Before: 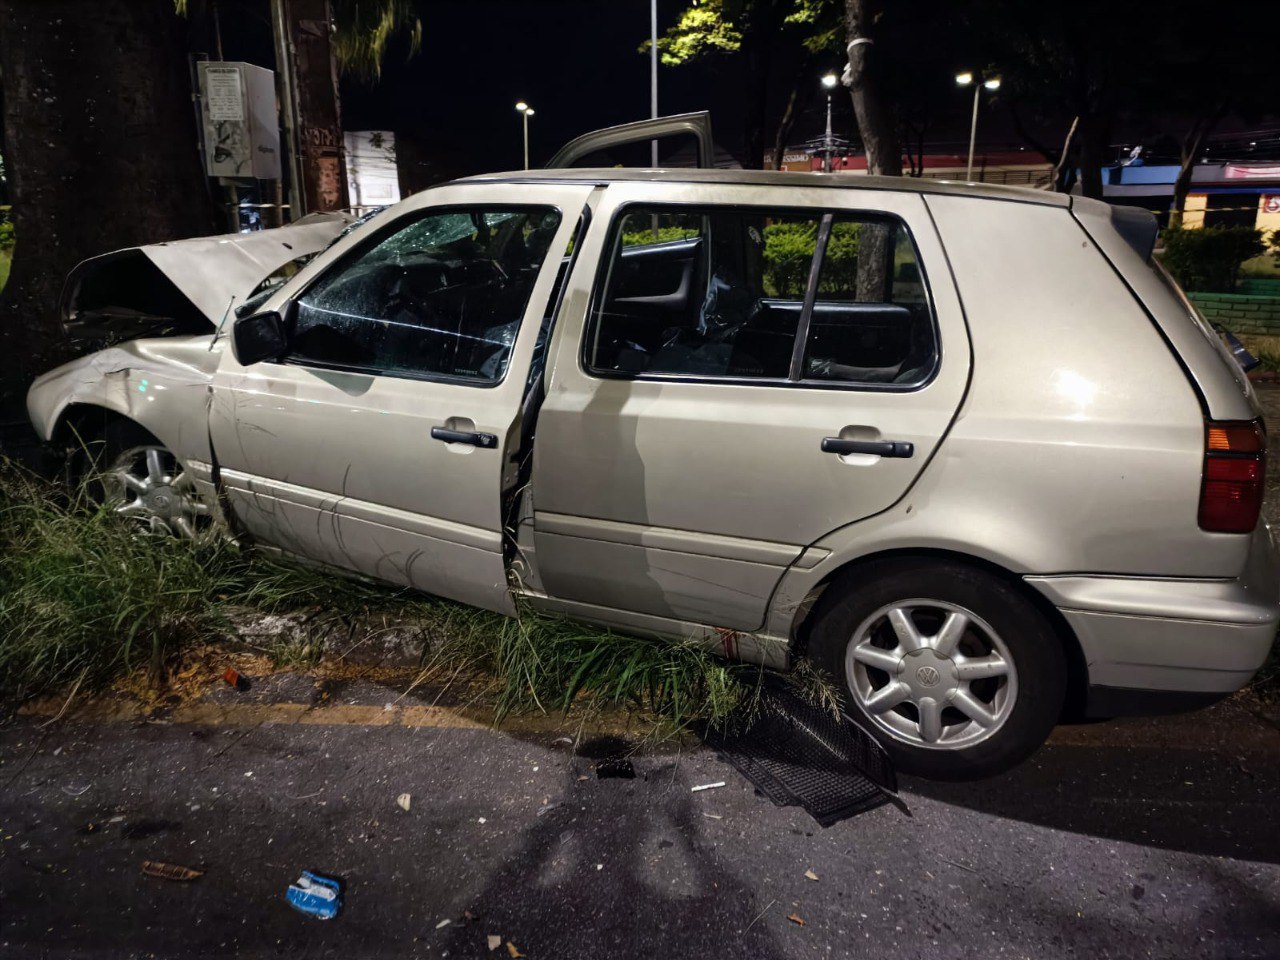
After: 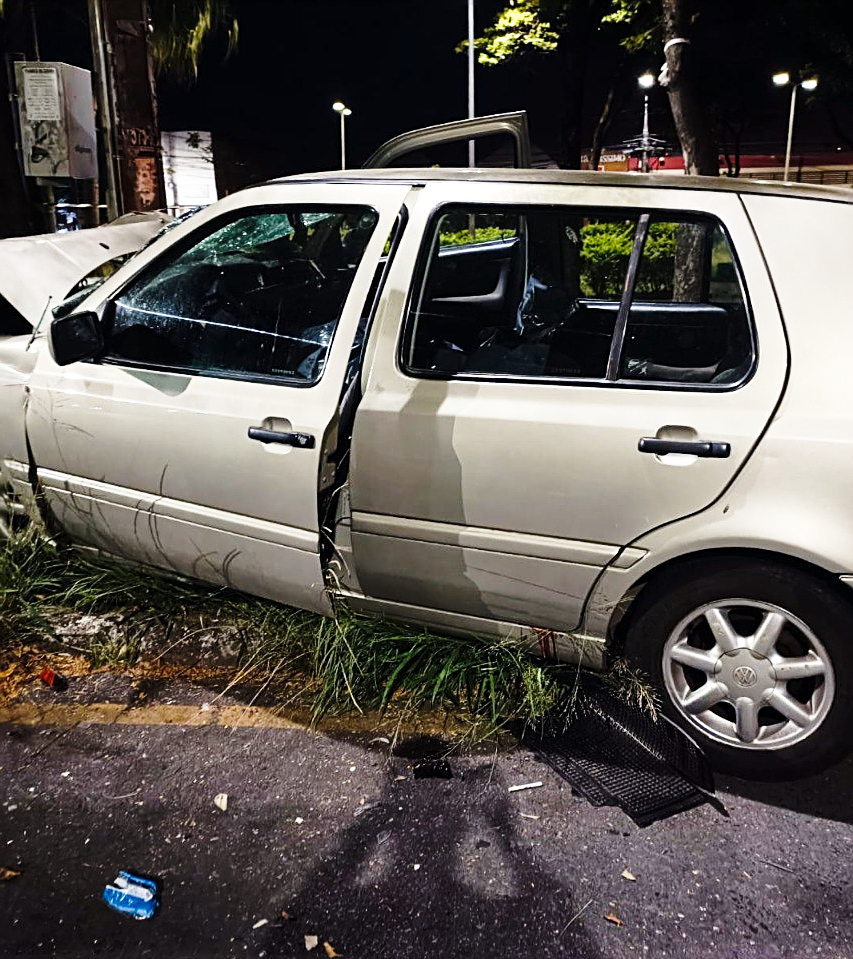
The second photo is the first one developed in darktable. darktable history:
crop and rotate: left 14.363%, right 18.961%
base curve: curves: ch0 [(0, 0) (0.036, 0.037) (0.121, 0.228) (0.46, 0.76) (0.859, 0.983) (1, 1)], preserve colors none
sharpen: on, module defaults
